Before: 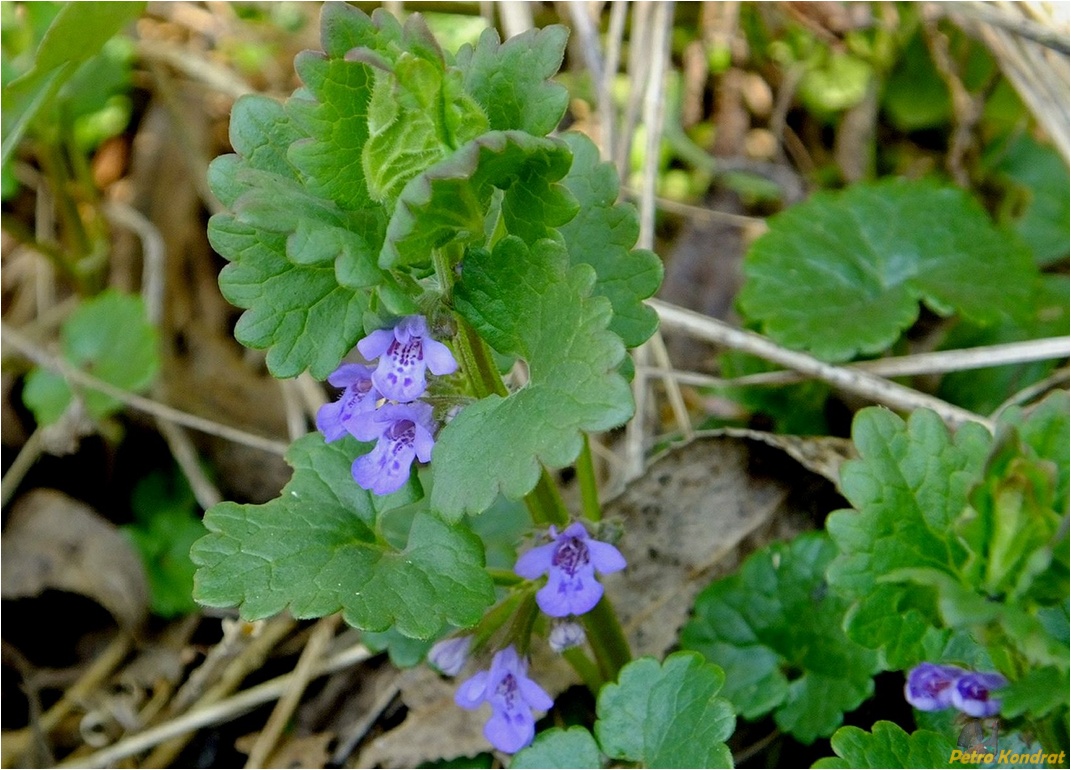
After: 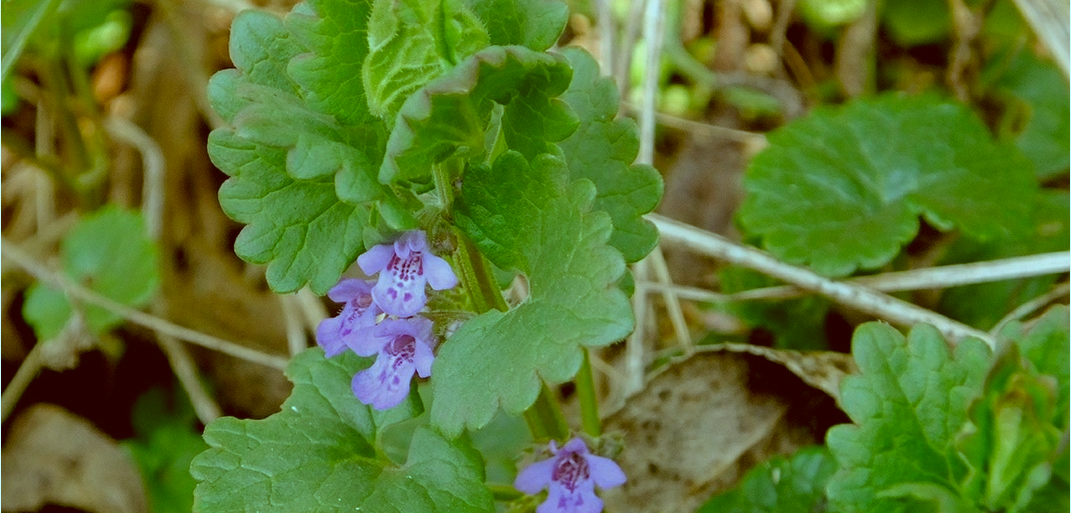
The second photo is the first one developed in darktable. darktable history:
crop: top 11.166%, bottom 22.168%
color balance: mode lift, gamma, gain (sRGB), lift [1.04, 1, 1, 0.97], gamma [1.01, 1, 1, 0.97], gain [0.96, 1, 1, 0.97]
color correction: highlights a* -14.62, highlights b* -16.22, shadows a* 10.12, shadows b* 29.4
